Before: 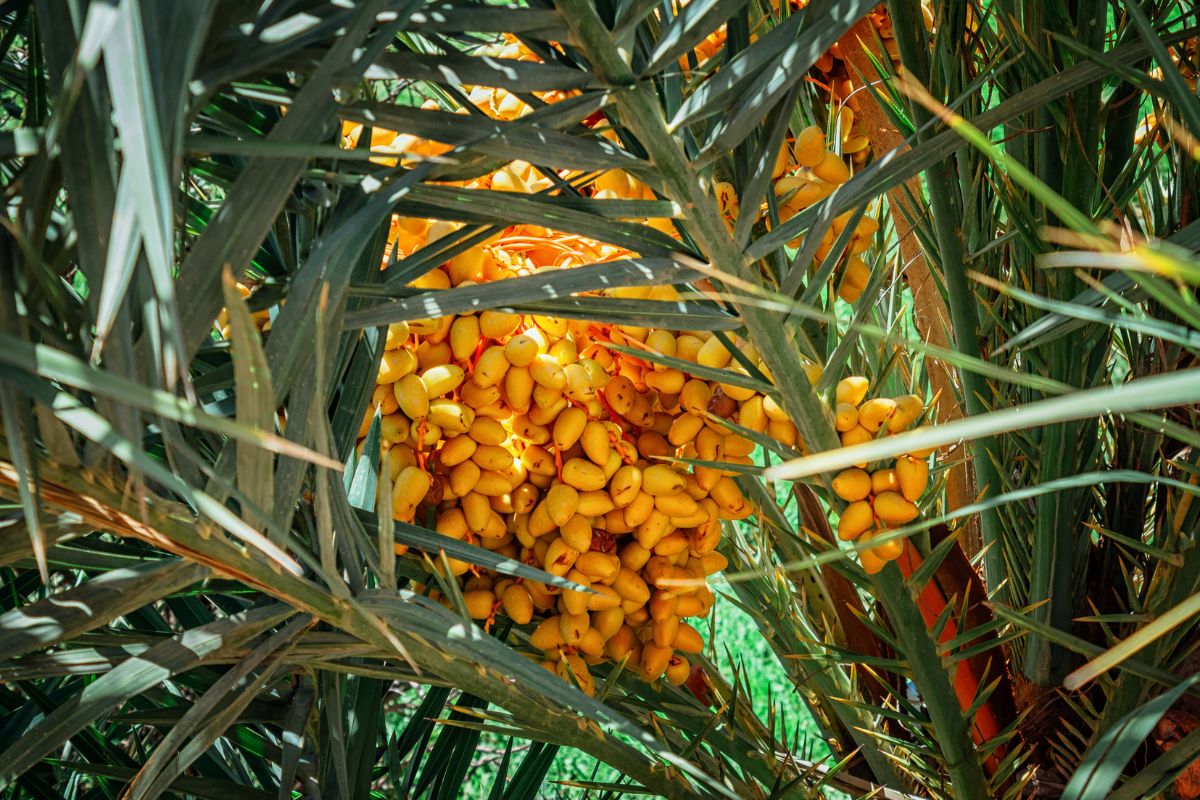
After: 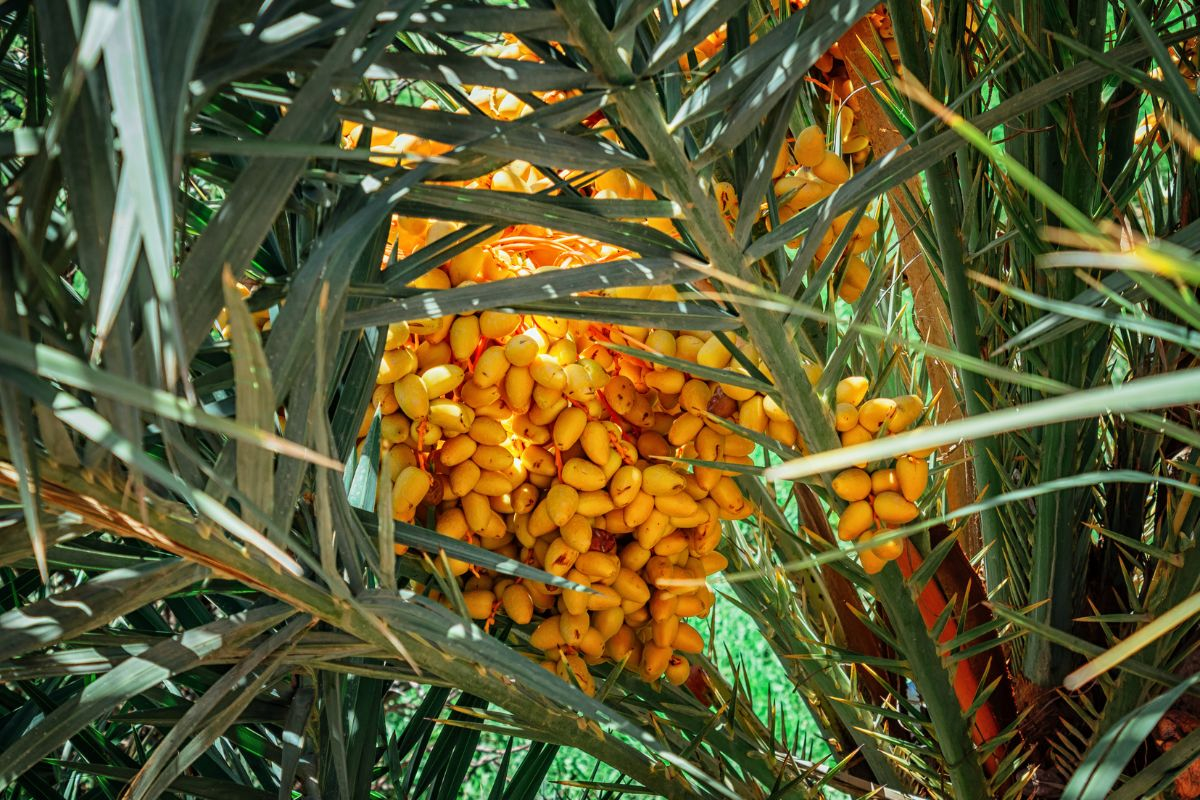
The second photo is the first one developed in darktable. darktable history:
shadows and highlights: shadows 32.09, highlights -33.2, soften with gaussian
